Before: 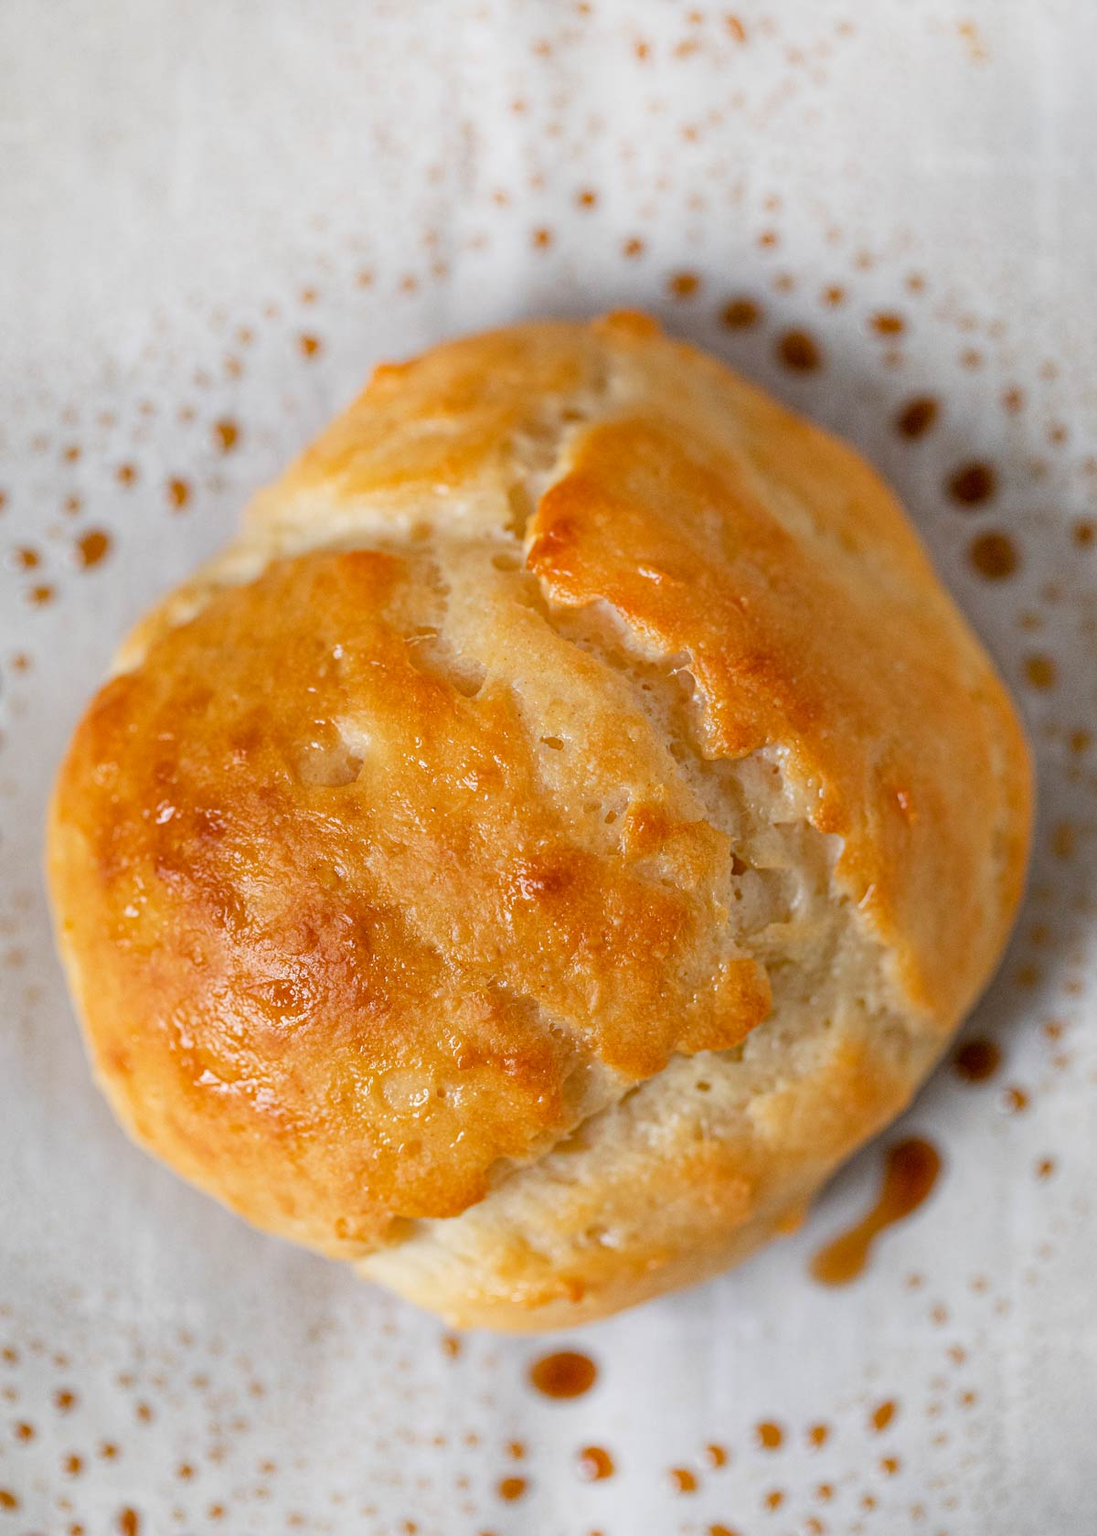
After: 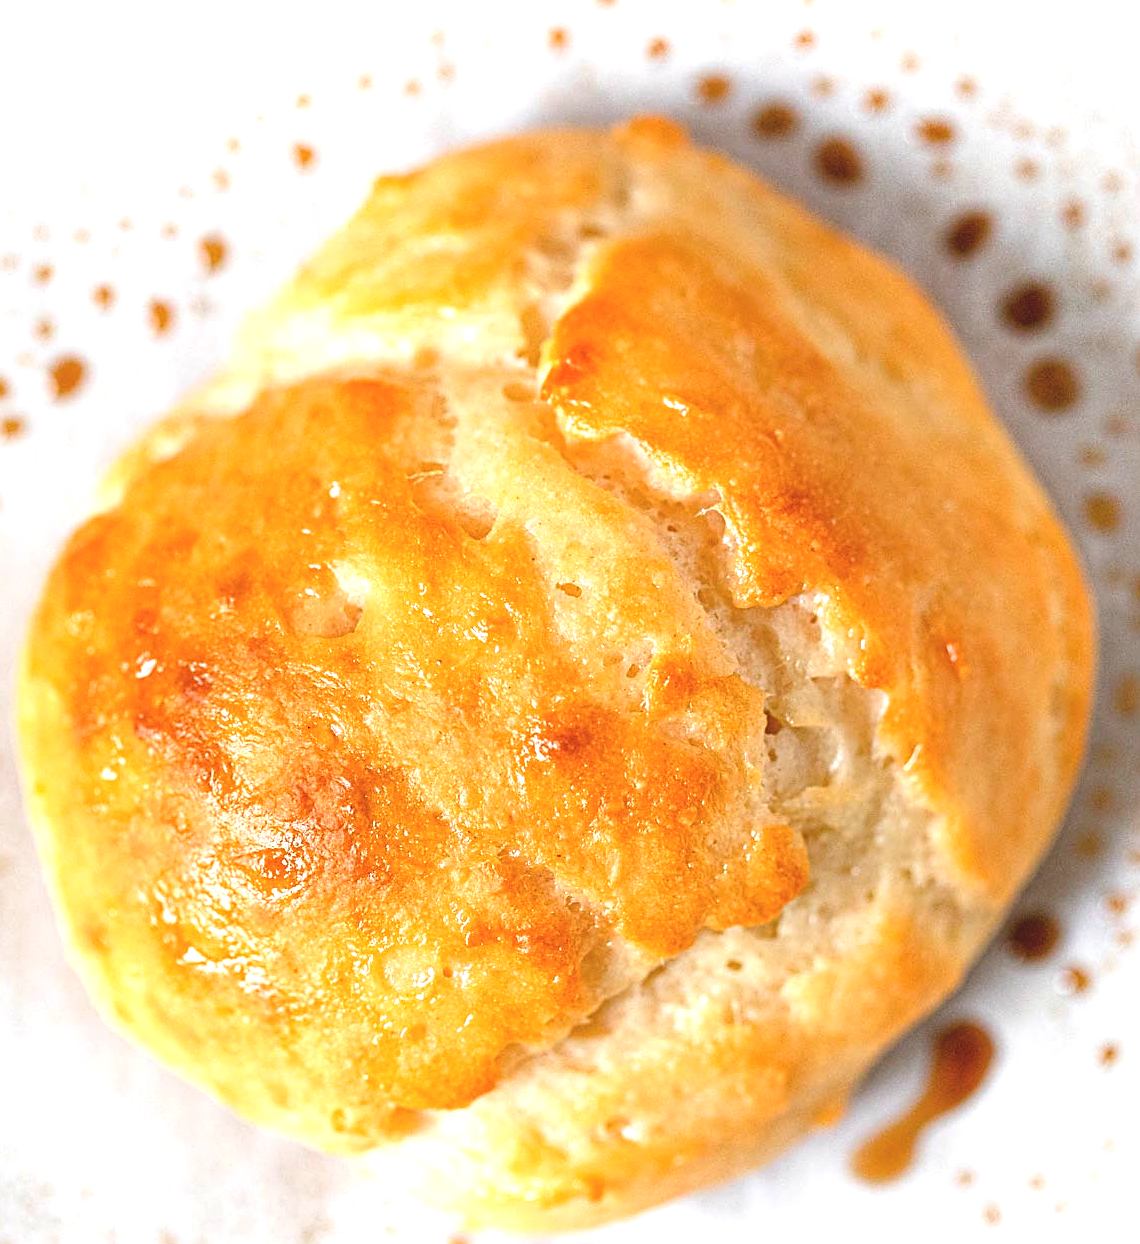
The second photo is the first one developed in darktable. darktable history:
sharpen: on, module defaults
exposure: black level correction -0.005, exposure 1 EV, compensate highlight preservation false
crop and rotate: left 2.991%, top 13.302%, right 1.981%, bottom 12.636%
